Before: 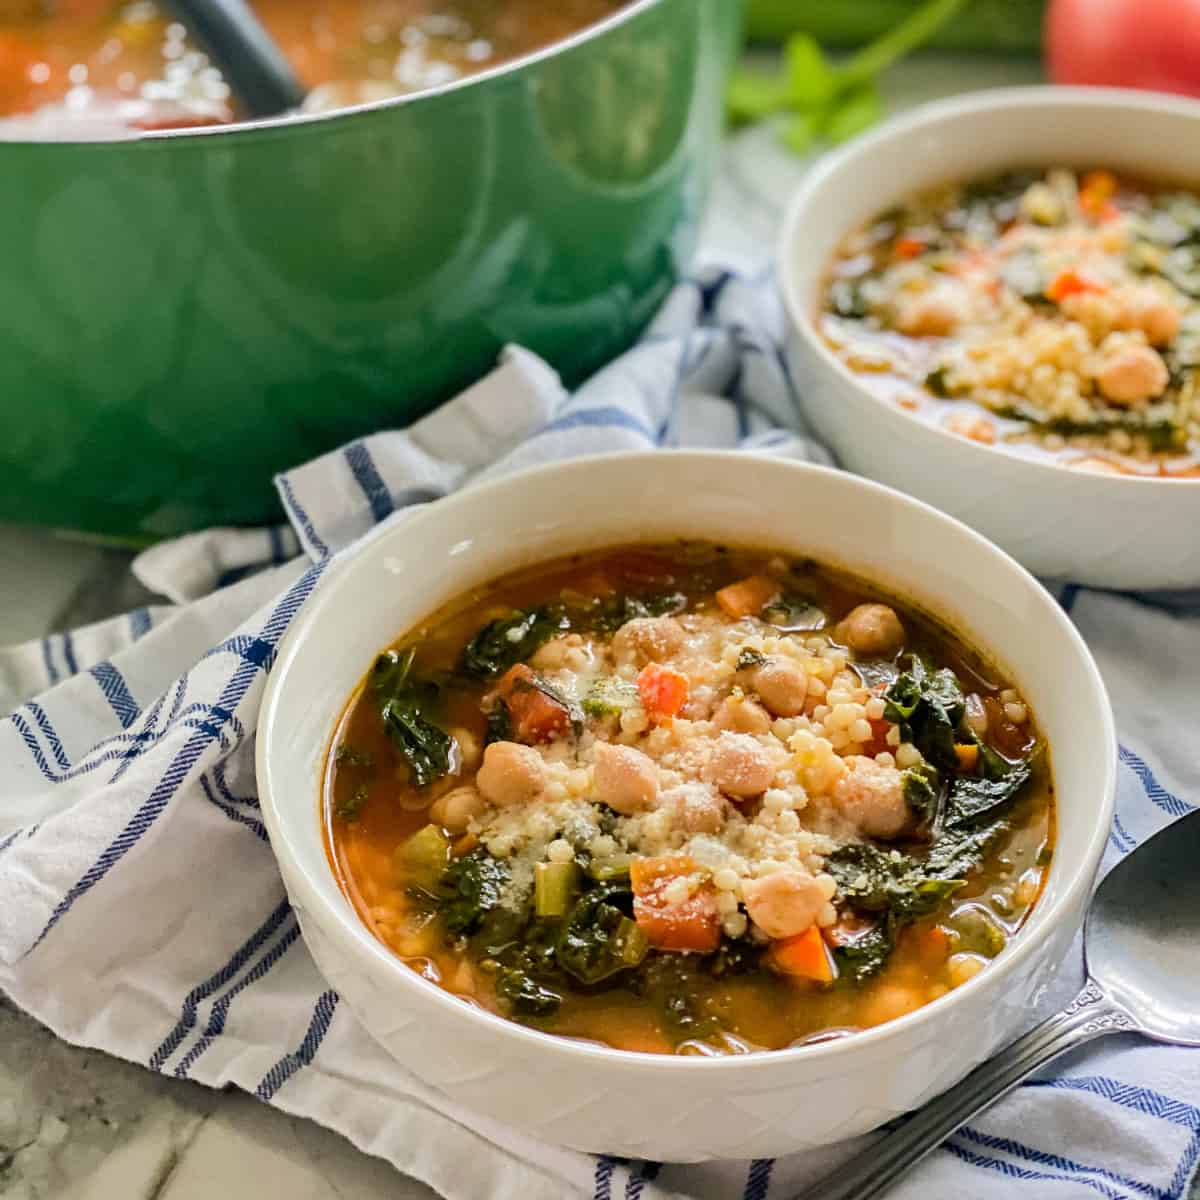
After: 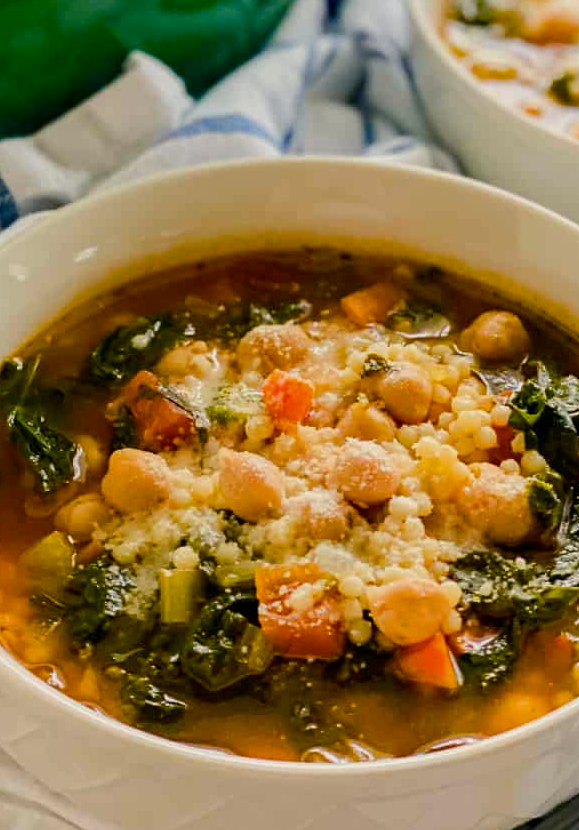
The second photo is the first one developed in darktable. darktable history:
crop: left 31.325%, top 24.448%, right 20.388%, bottom 6.378%
color balance rgb: highlights gain › chroma 3.006%, highlights gain › hue 76.61°, perceptual saturation grading › global saturation 0.638%, perceptual saturation grading › mid-tones 6.448%, perceptual saturation grading › shadows 71.611%, global vibrance 20%
exposure: exposure -0.264 EV, compensate highlight preservation false
